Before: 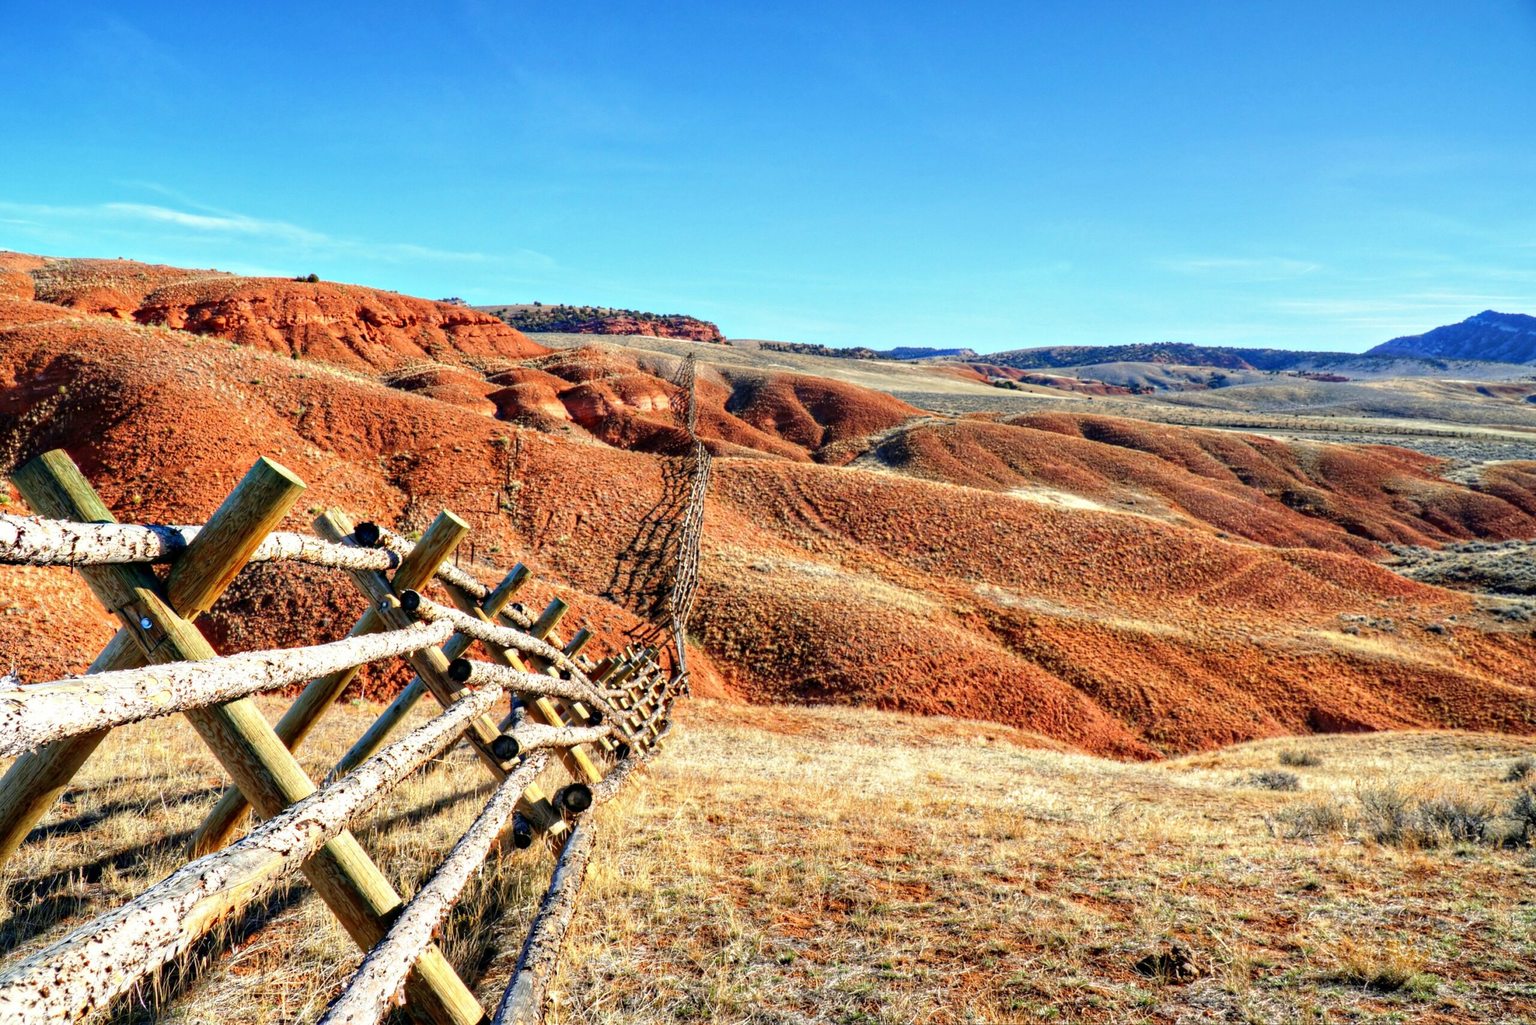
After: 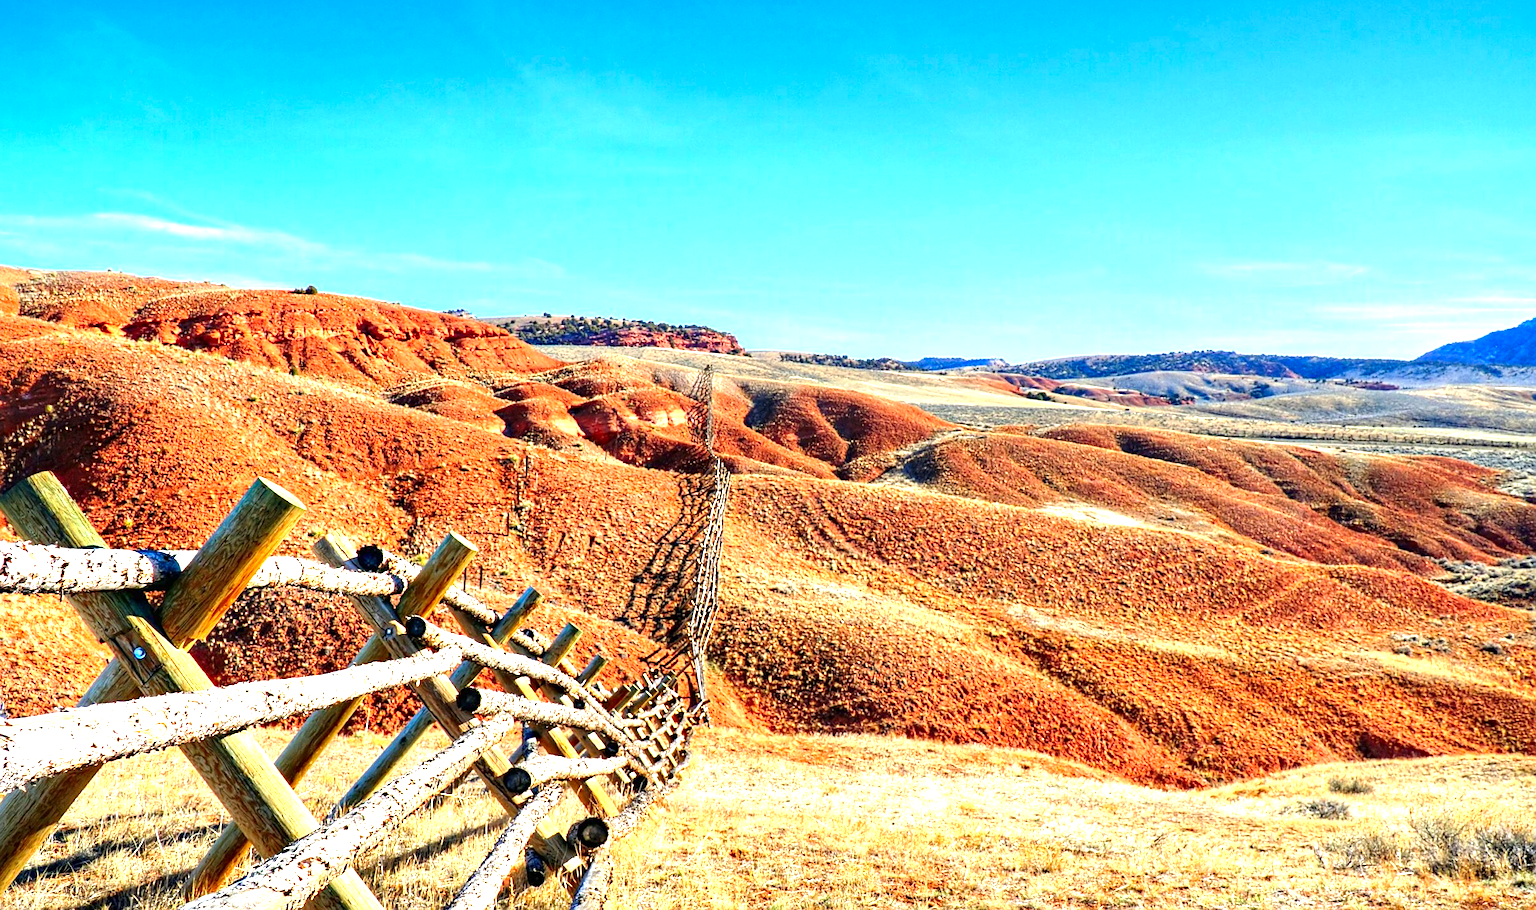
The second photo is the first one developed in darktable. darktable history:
exposure: black level correction 0, exposure 0.89 EV, compensate exposure bias true, compensate highlight preservation false
crop and rotate: angle 0.449°, left 0.37%, right 3.146%, bottom 14.255%
contrast brightness saturation: contrast 0.037, saturation 0.163
sharpen: on, module defaults
